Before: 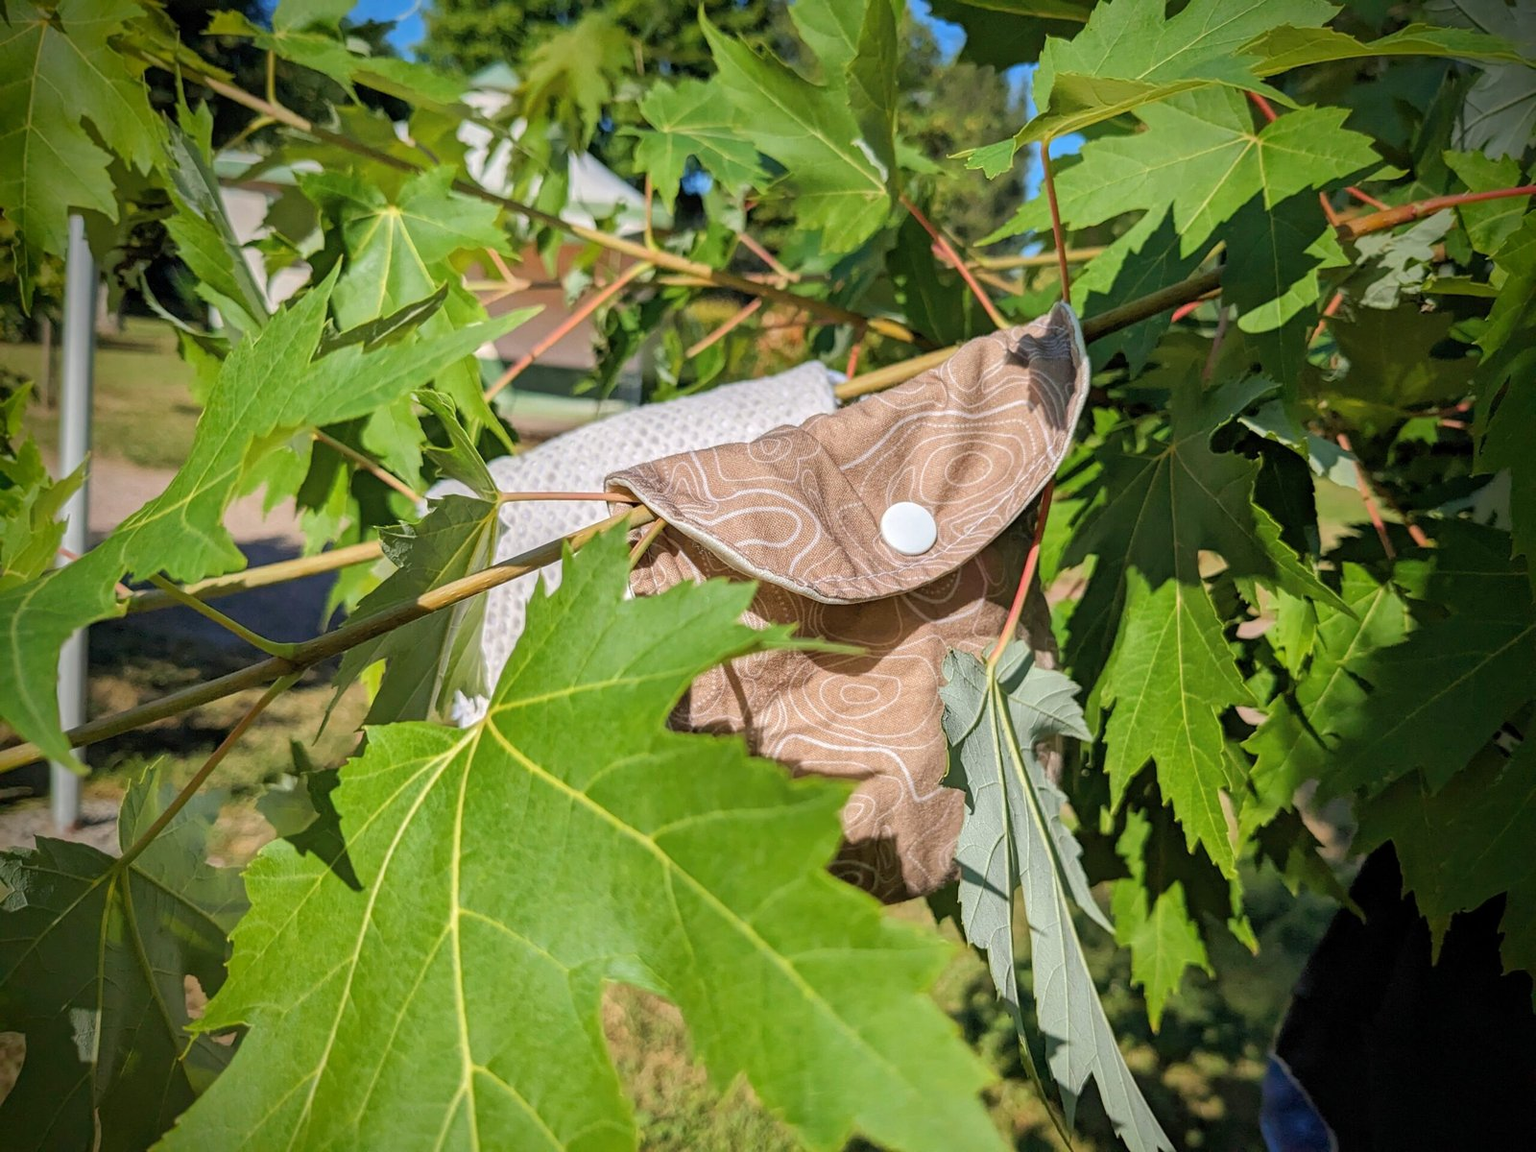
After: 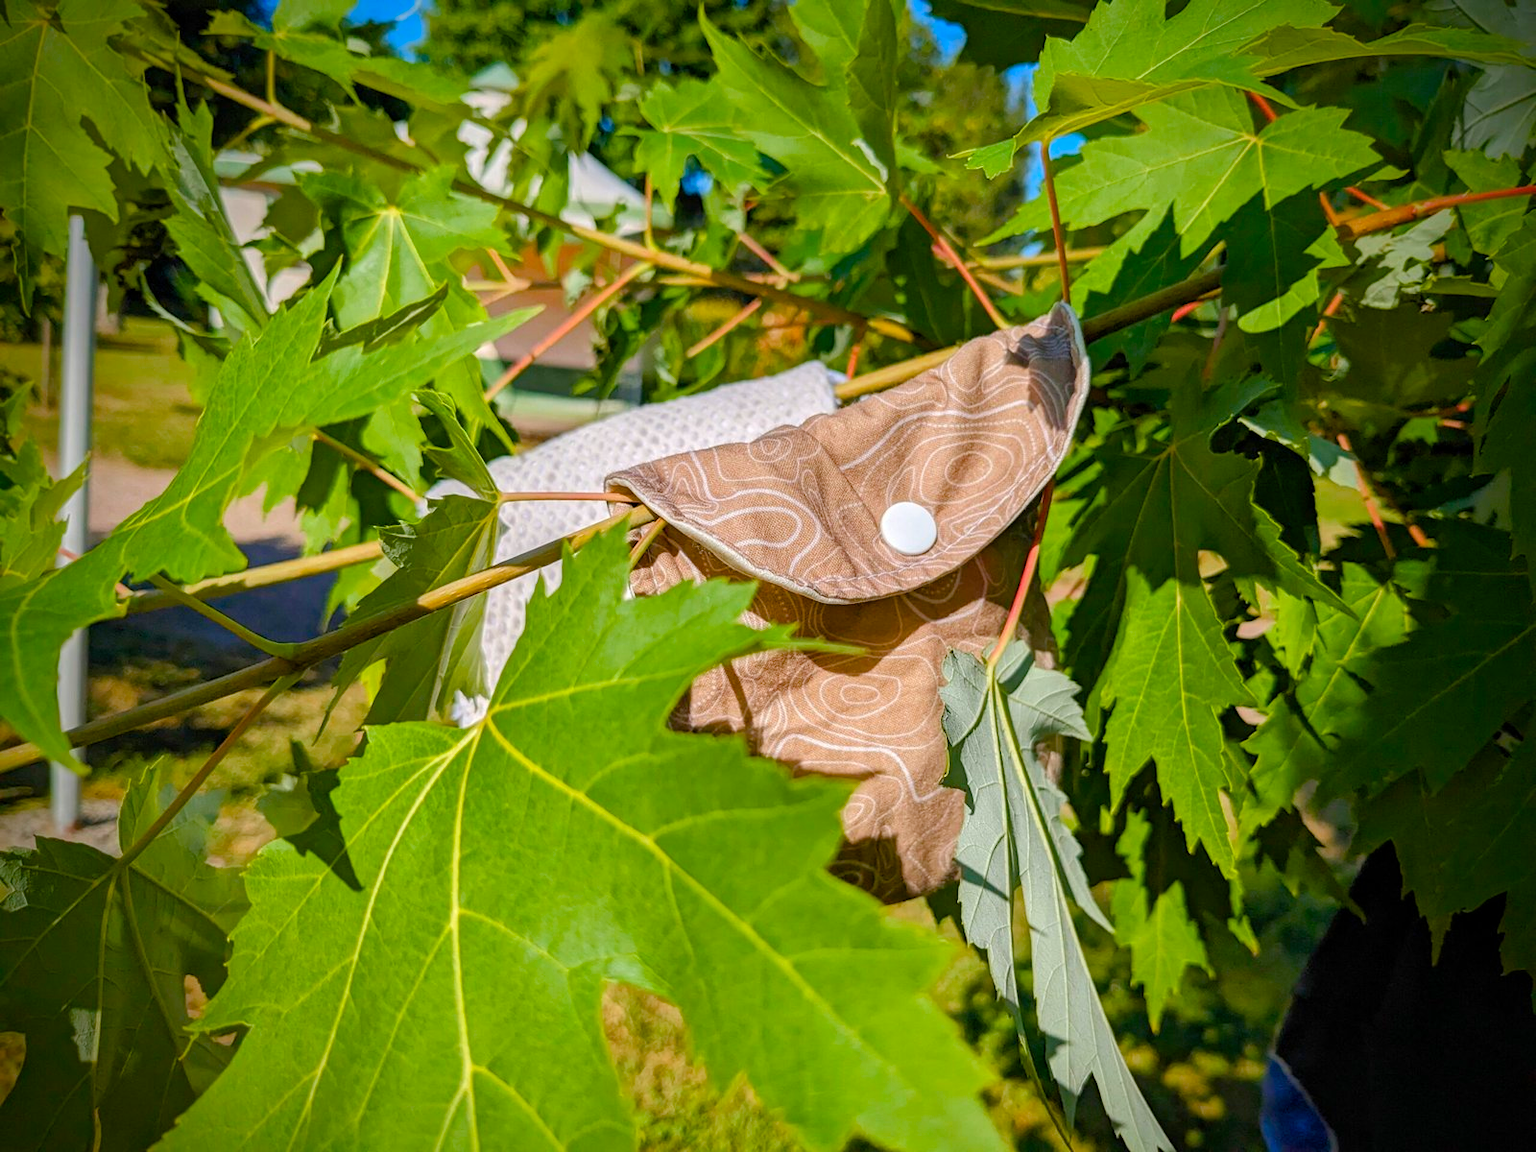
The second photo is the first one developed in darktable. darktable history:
color balance rgb: highlights gain › chroma 0.165%, highlights gain › hue 332.32°, linear chroma grading › global chroma 14.458%, perceptual saturation grading › global saturation 20%, perceptual saturation grading › highlights -14.423%, perceptual saturation grading › shadows 49.45%
